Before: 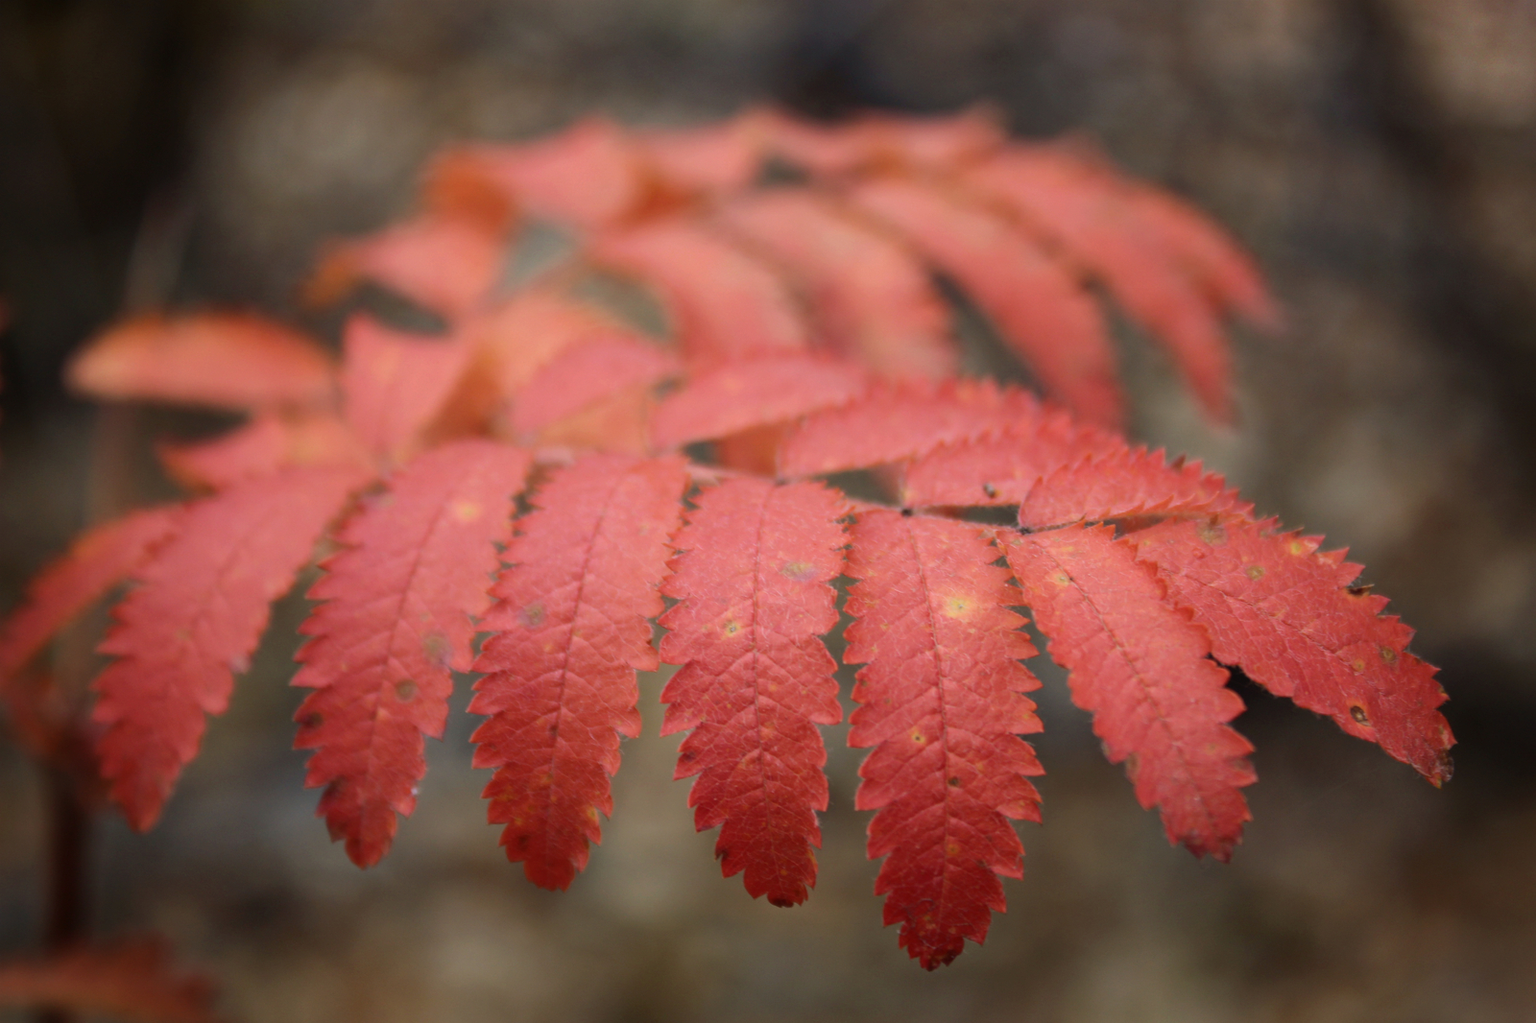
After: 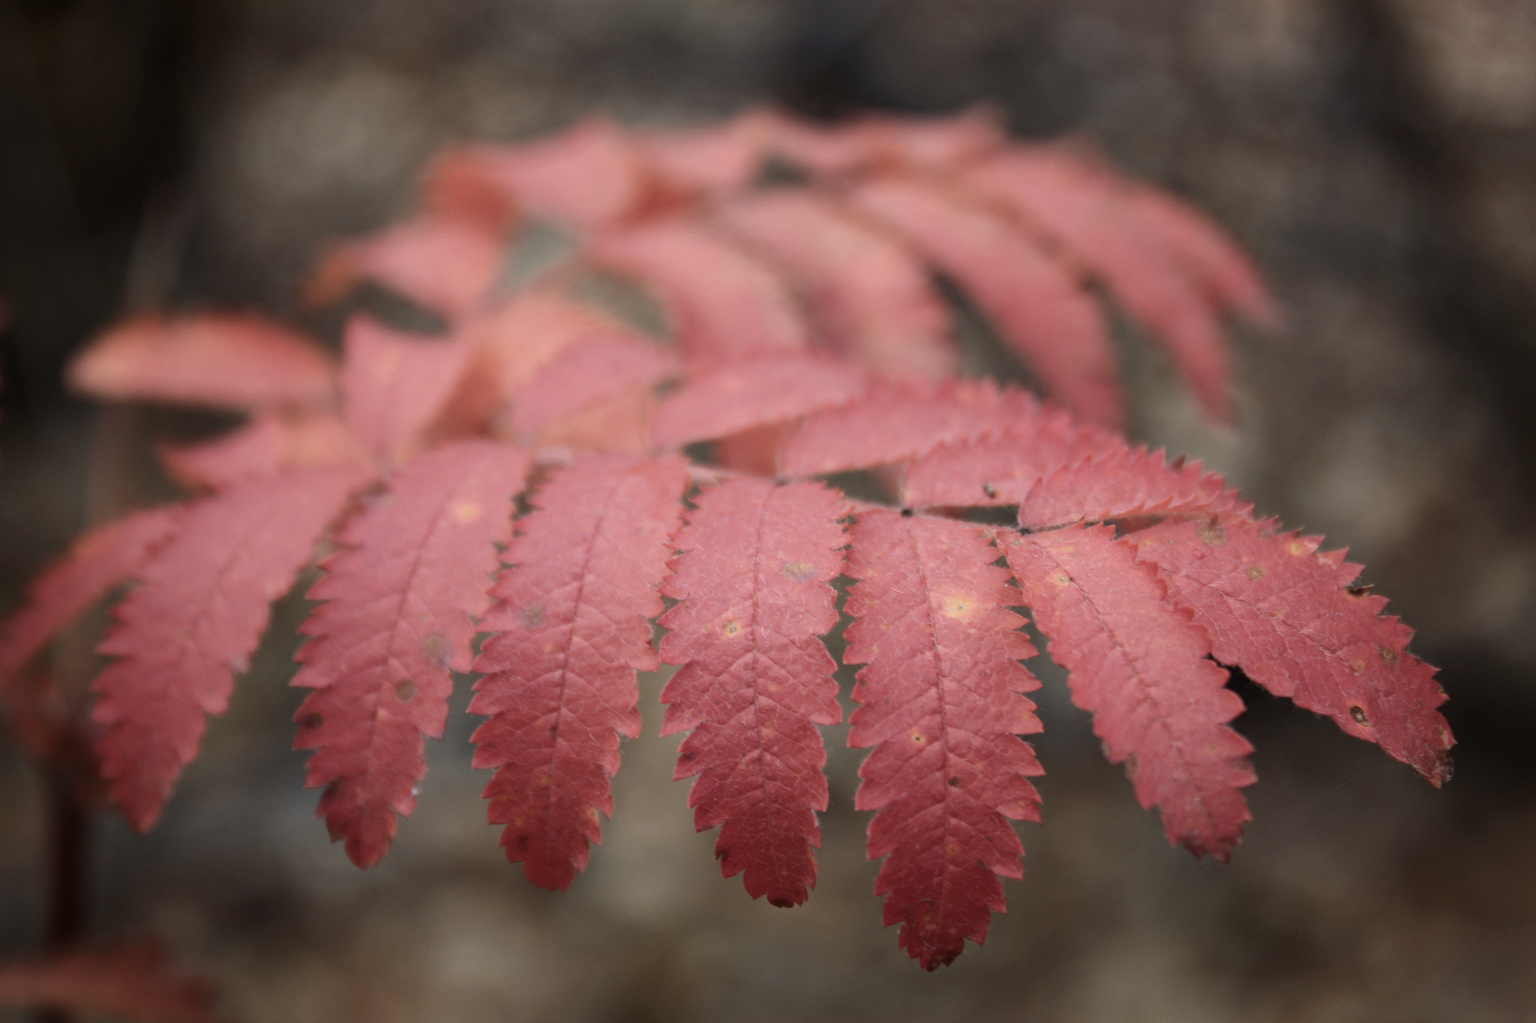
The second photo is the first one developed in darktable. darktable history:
color zones: curves: ch1 [(0.263, 0.53) (0.376, 0.287) (0.487, 0.512) (0.748, 0.547) (1, 0.513)]; ch2 [(0.262, 0.45) (0.751, 0.477)], mix 31.98%
contrast brightness saturation: contrast 0.1, saturation -0.36
